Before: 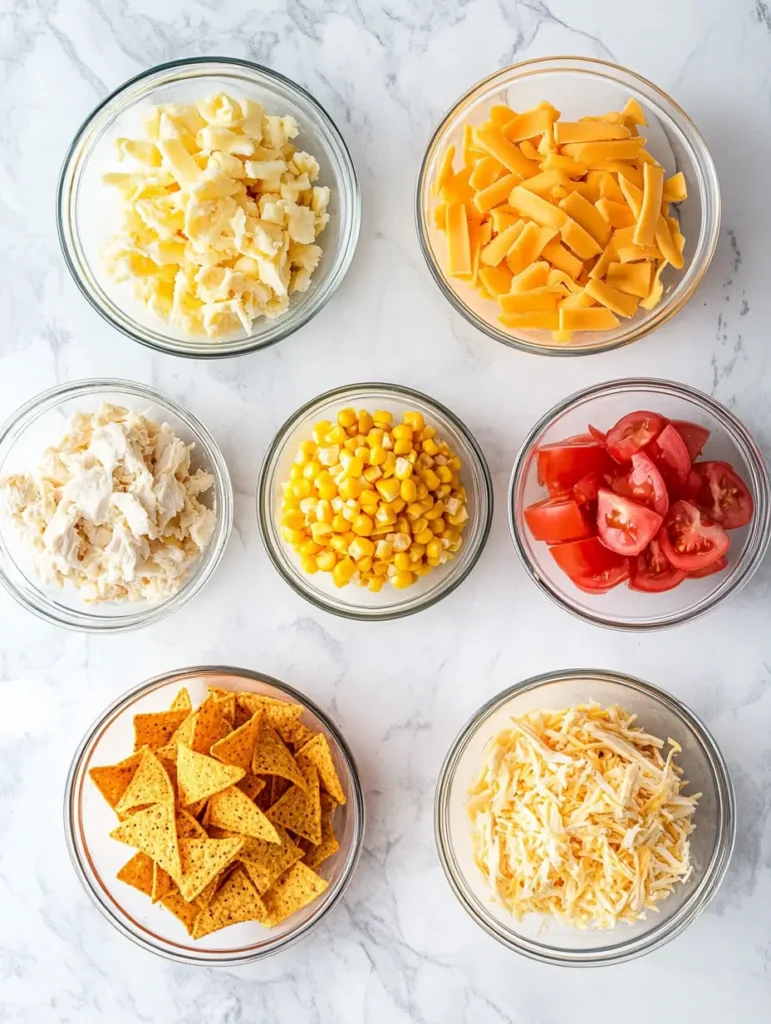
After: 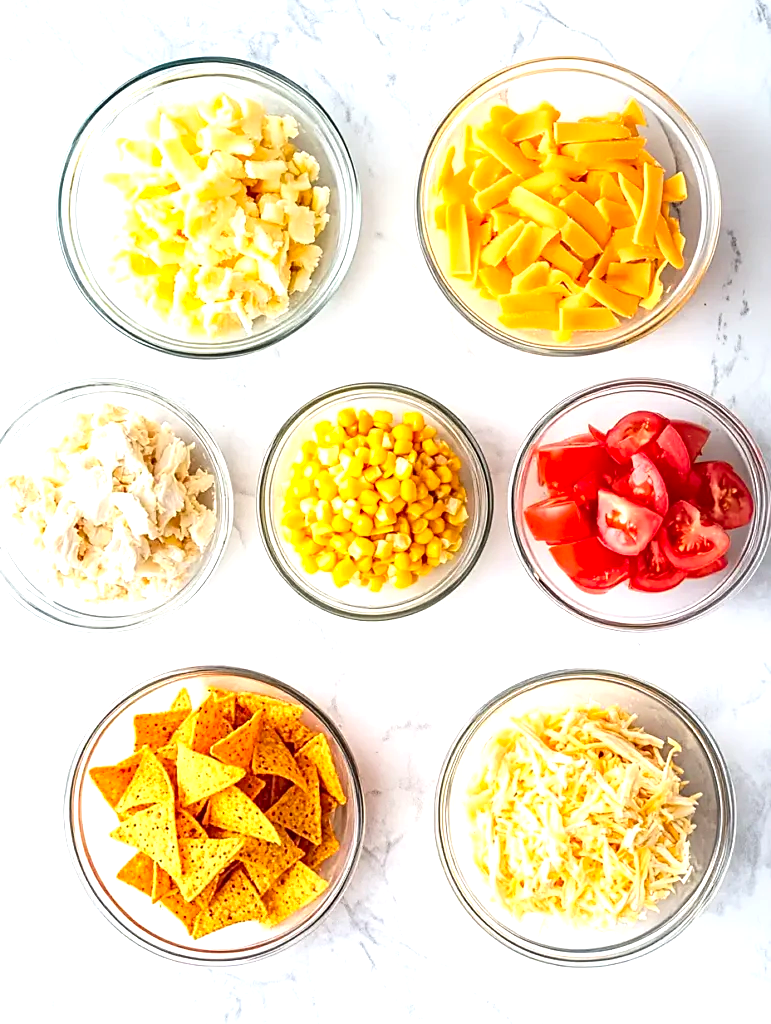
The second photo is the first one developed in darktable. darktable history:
contrast brightness saturation: contrast 0.08, saturation 0.2
exposure: black level correction 0, exposure 0.7 EV, compensate exposure bias true, compensate highlight preservation false
sharpen: on, module defaults
